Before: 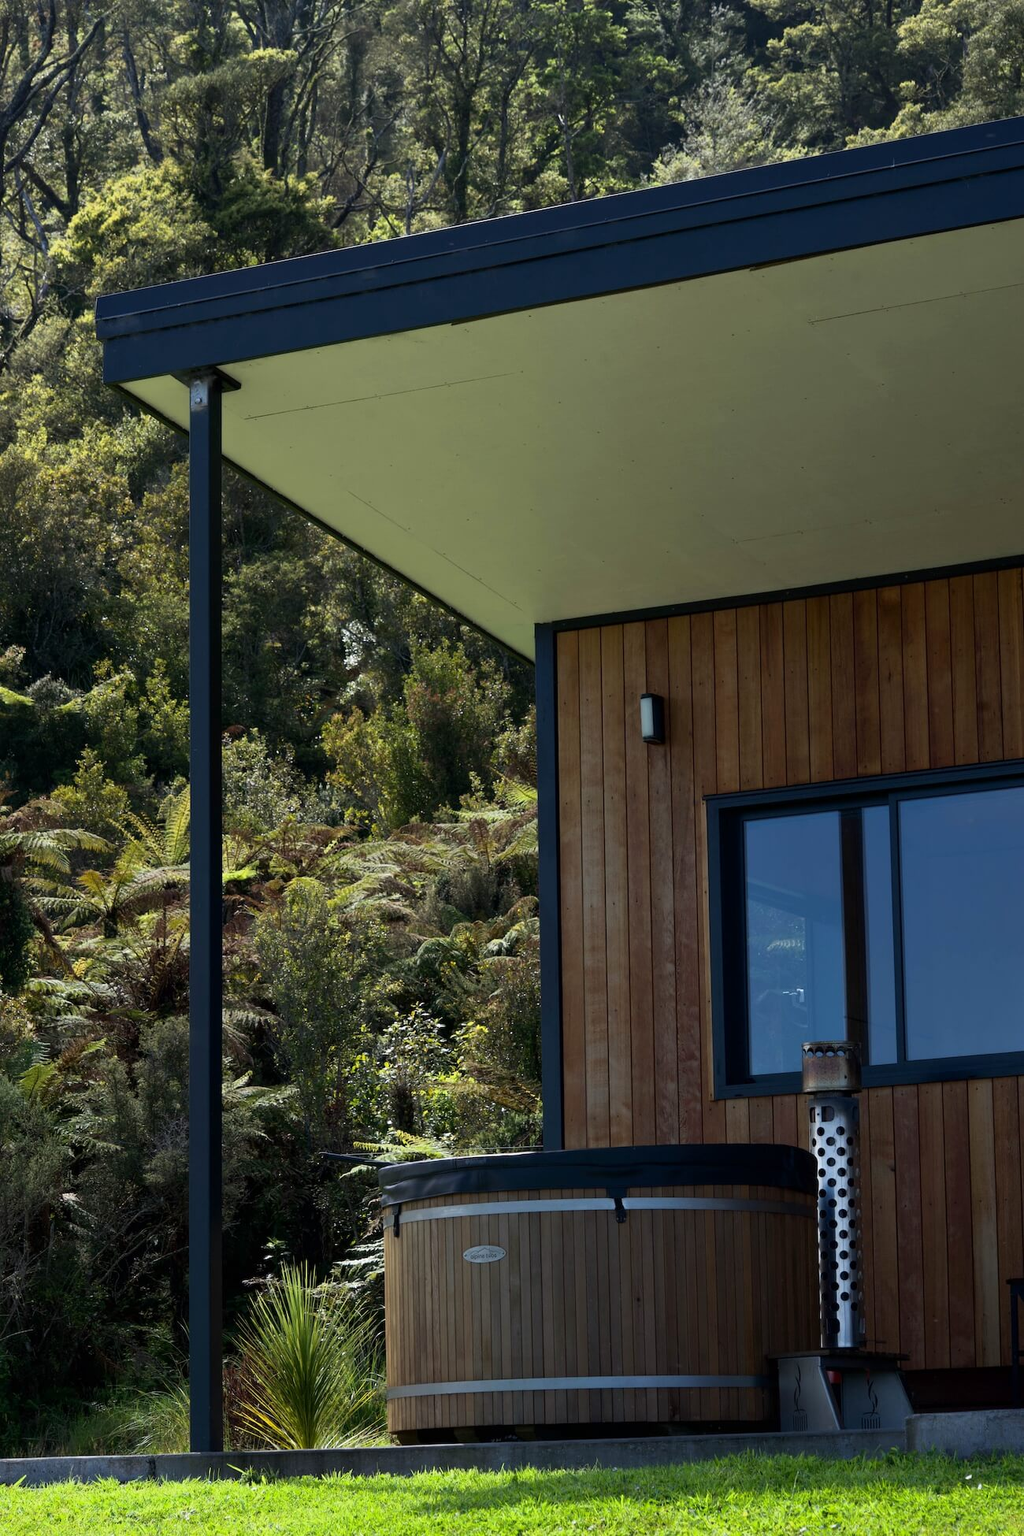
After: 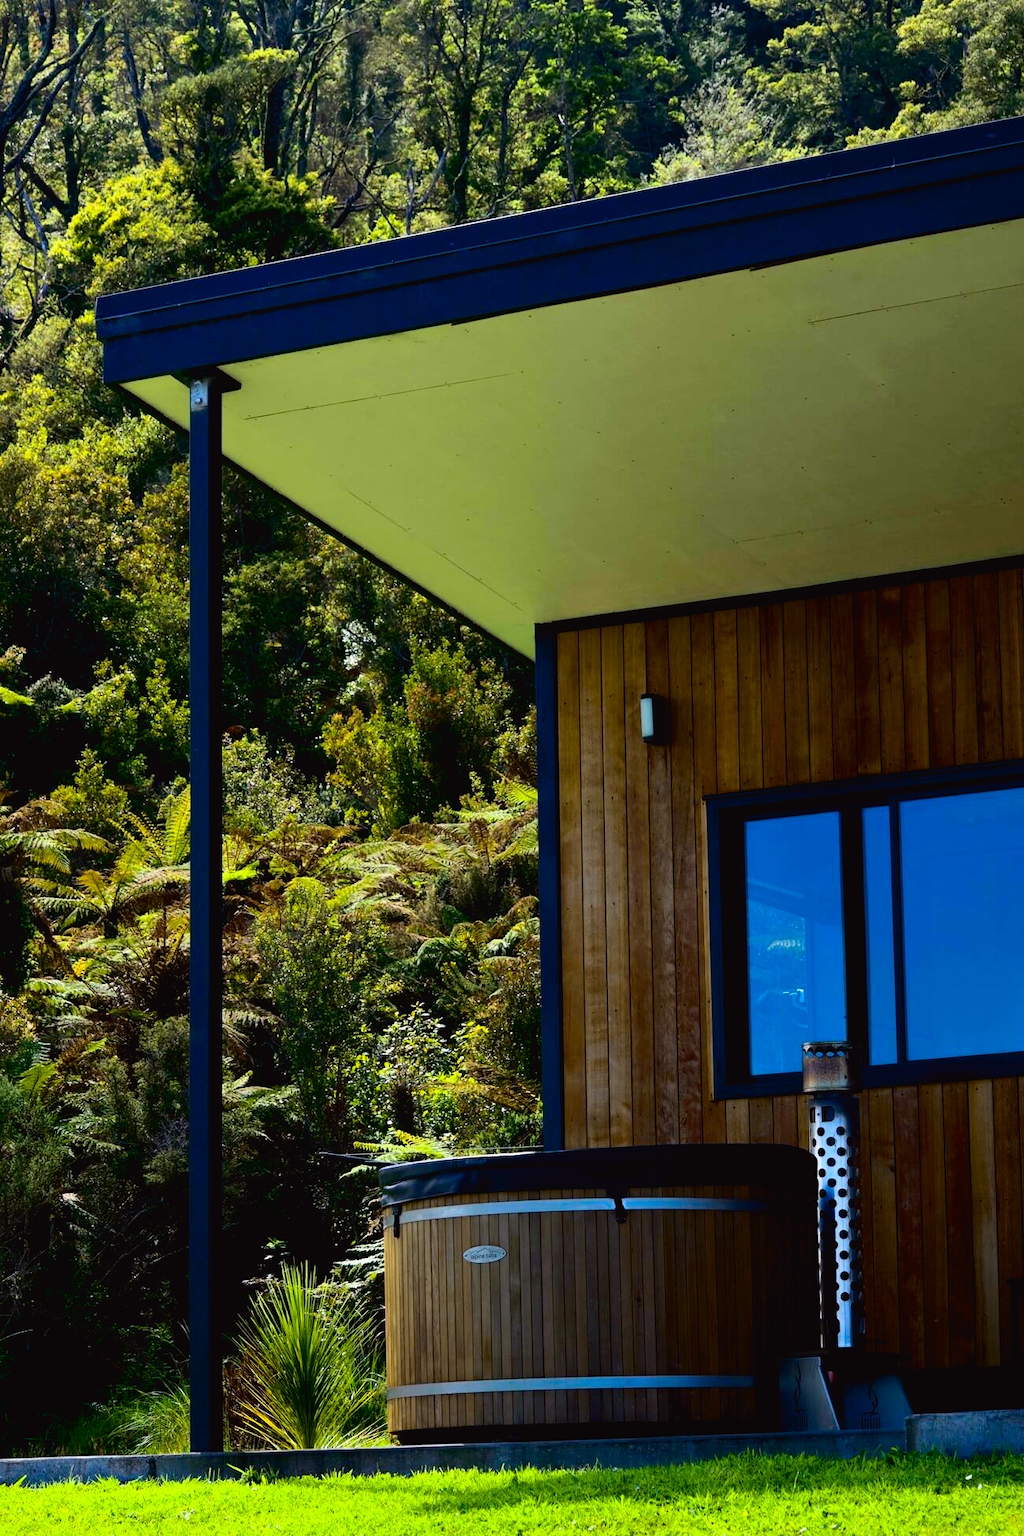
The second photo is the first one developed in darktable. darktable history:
exposure: black level correction 0.009, exposure 0.014 EV, compensate highlight preservation false
tone curve: curves: ch0 [(0, 0.023) (0.087, 0.065) (0.184, 0.168) (0.45, 0.54) (0.57, 0.683) (0.722, 0.825) (0.877, 0.948) (1, 1)]; ch1 [(0, 0) (0.388, 0.369) (0.45, 0.43) (0.505, 0.509) (0.534, 0.528) (0.657, 0.655) (1, 1)]; ch2 [(0, 0) (0.314, 0.223) (0.427, 0.405) (0.5, 0.5) (0.55, 0.566) (0.625, 0.657) (1, 1)], color space Lab, independent channels, preserve colors none
color balance rgb: linear chroma grading › global chroma 15%, perceptual saturation grading › global saturation 30%
